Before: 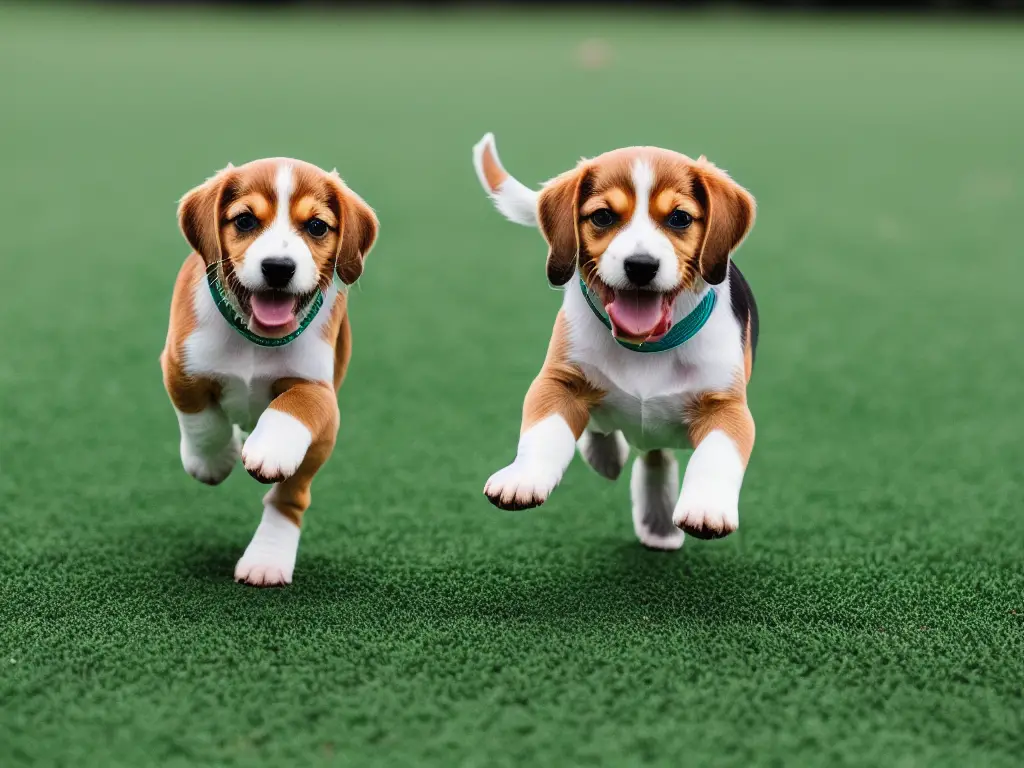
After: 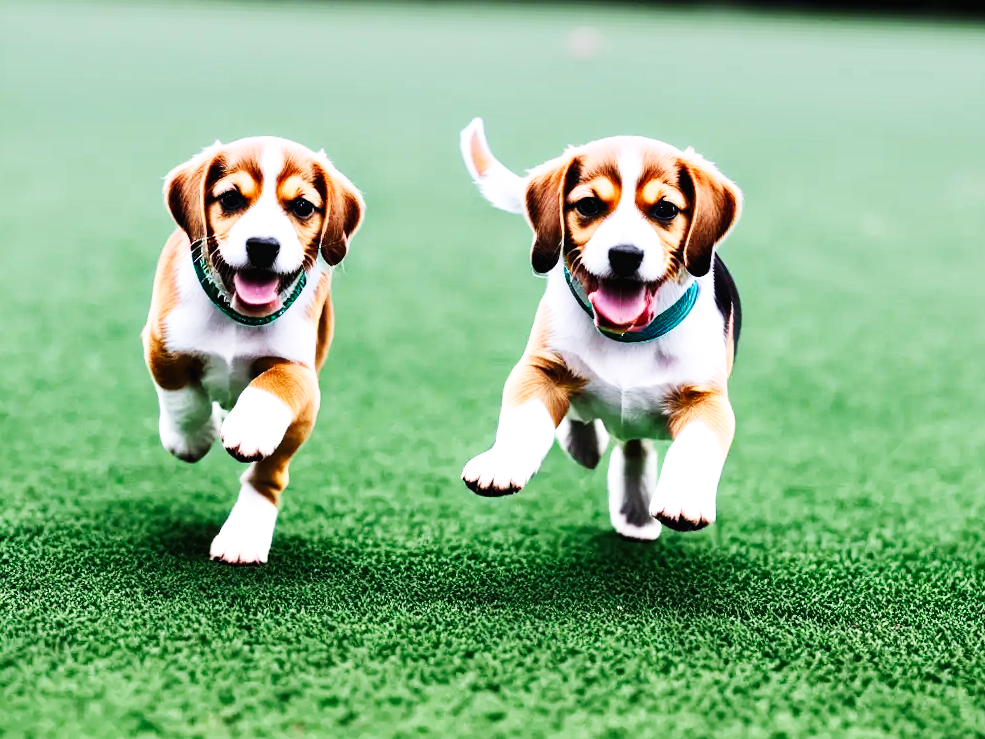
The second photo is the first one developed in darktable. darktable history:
crop and rotate: angle -1.69°
graduated density: hue 238.83°, saturation 50%
base curve: curves: ch0 [(0, 0.003) (0.001, 0.002) (0.006, 0.004) (0.02, 0.022) (0.048, 0.086) (0.094, 0.234) (0.162, 0.431) (0.258, 0.629) (0.385, 0.8) (0.548, 0.918) (0.751, 0.988) (1, 1)], preserve colors none
tone equalizer: -8 EV -0.75 EV, -7 EV -0.7 EV, -6 EV -0.6 EV, -5 EV -0.4 EV, -3 EV 0.4 EV, -2 EV 0.6 EV, -1 EV 0.7 EV, +0 EV 0.75 EV, edges refinement/feathering 500, mask exposure compensation -1.57 EV, preserve details no
